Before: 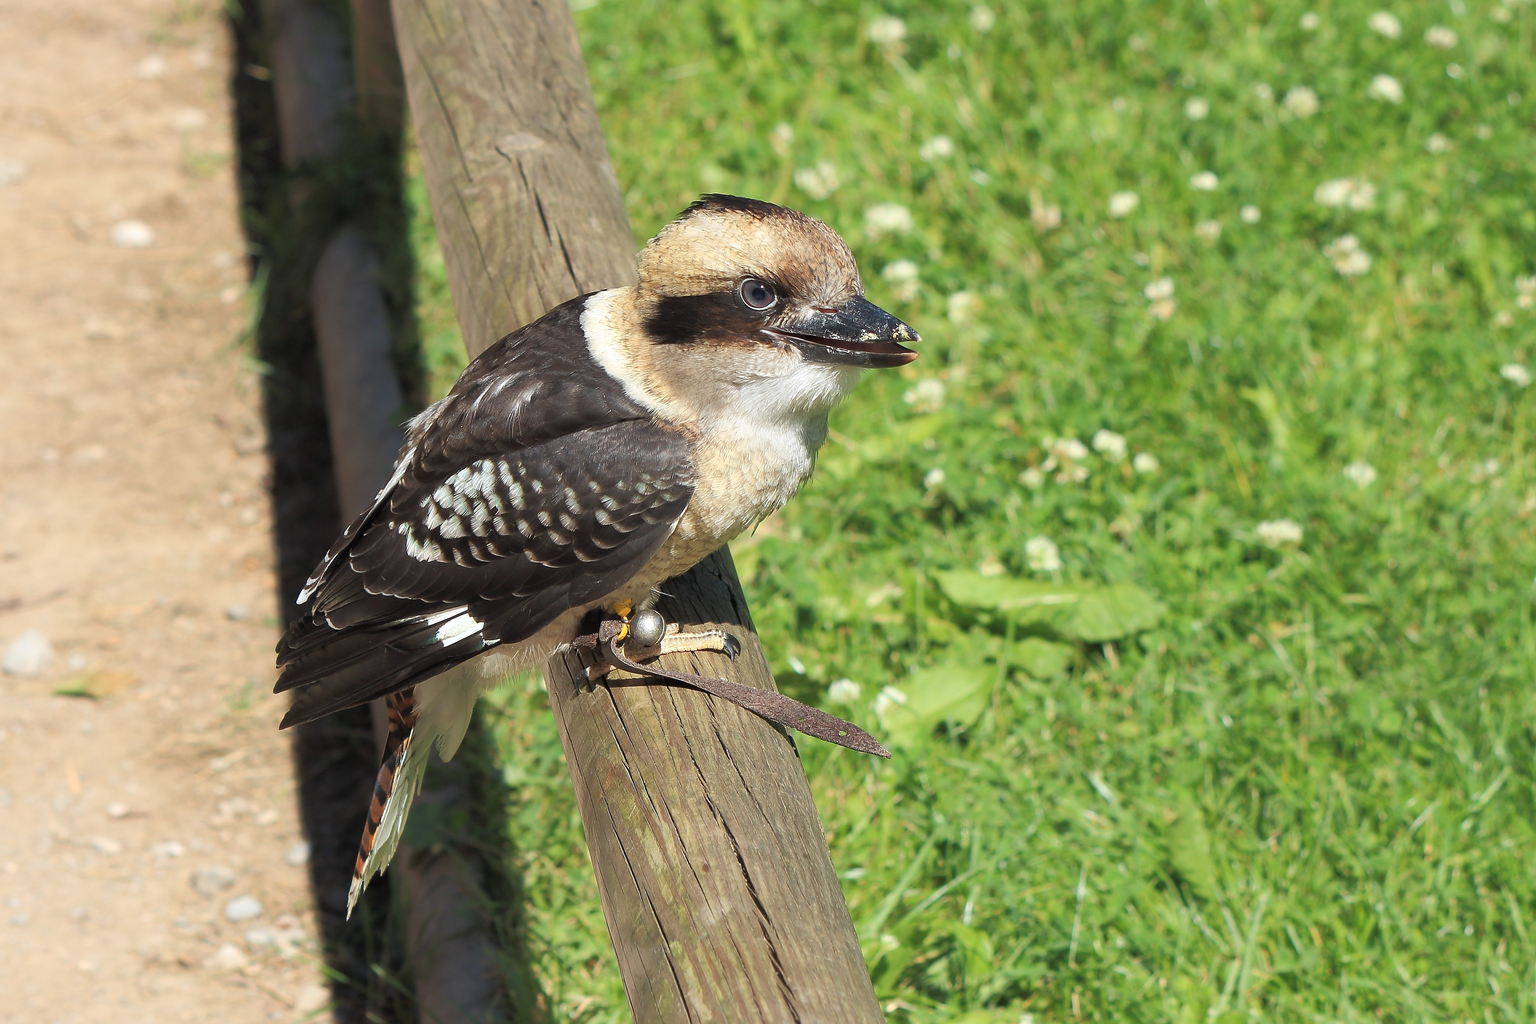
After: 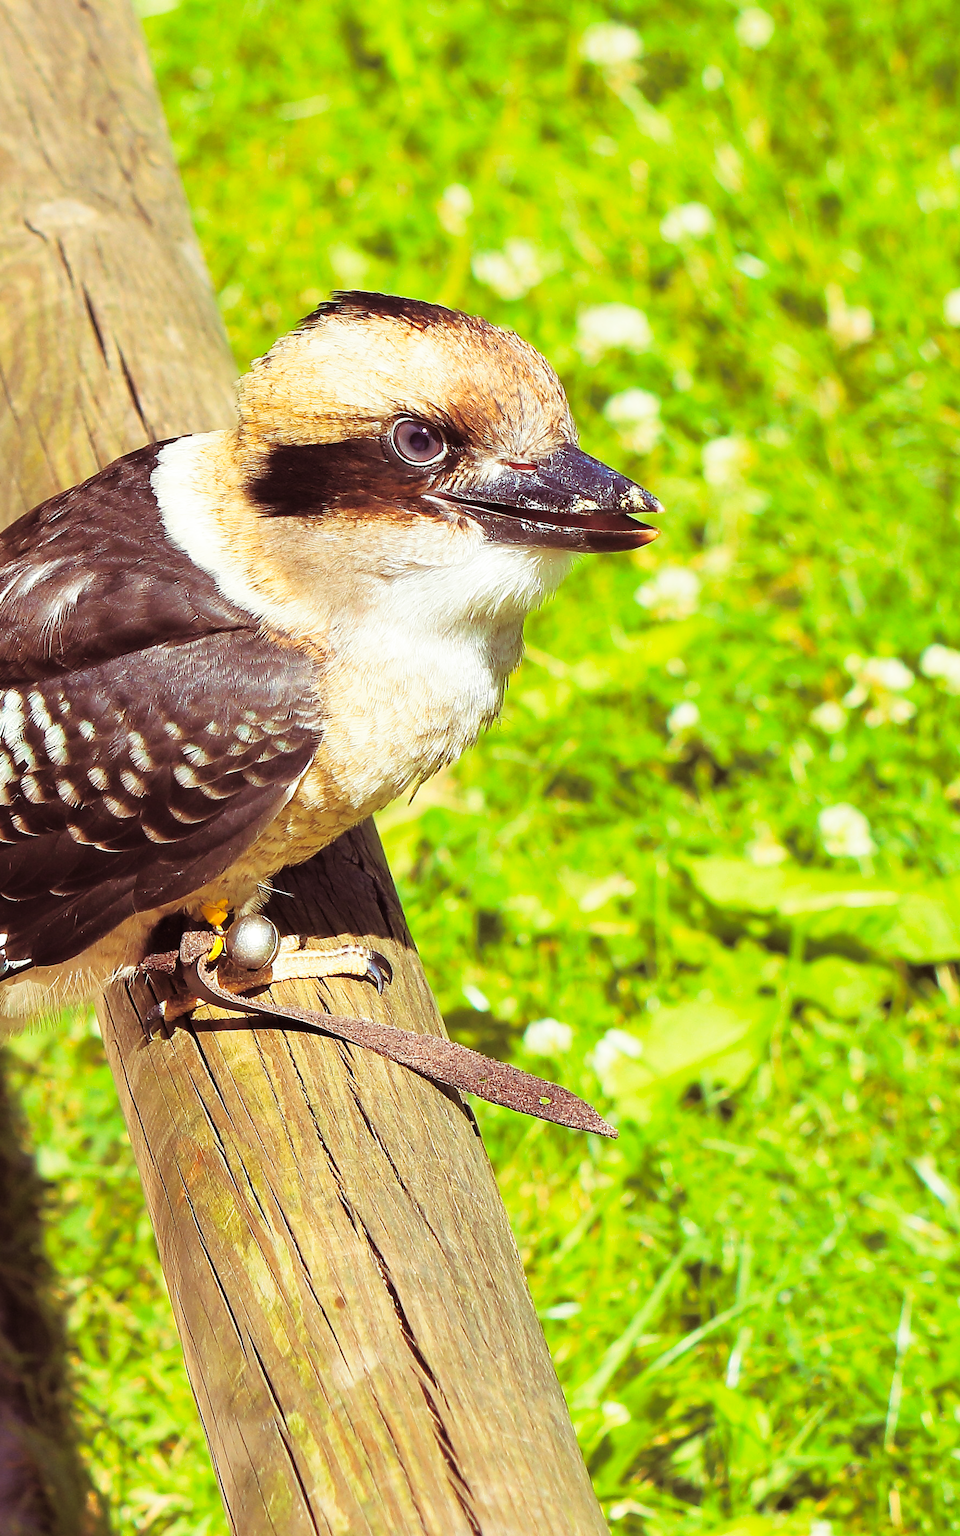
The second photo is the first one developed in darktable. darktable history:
base curve: curves: ch0 [(0, 0) (0.028, 0.03) (0.121, 0.232) (0.46, 0.748) (0.859, 0.968) (1, 1)], preserve colors none
crop: left 31.229%, right 27.105%
color contrast: green-magenta contrast 1.55, blue-yellow contrast 1.83
split-toning: on, module defaults
